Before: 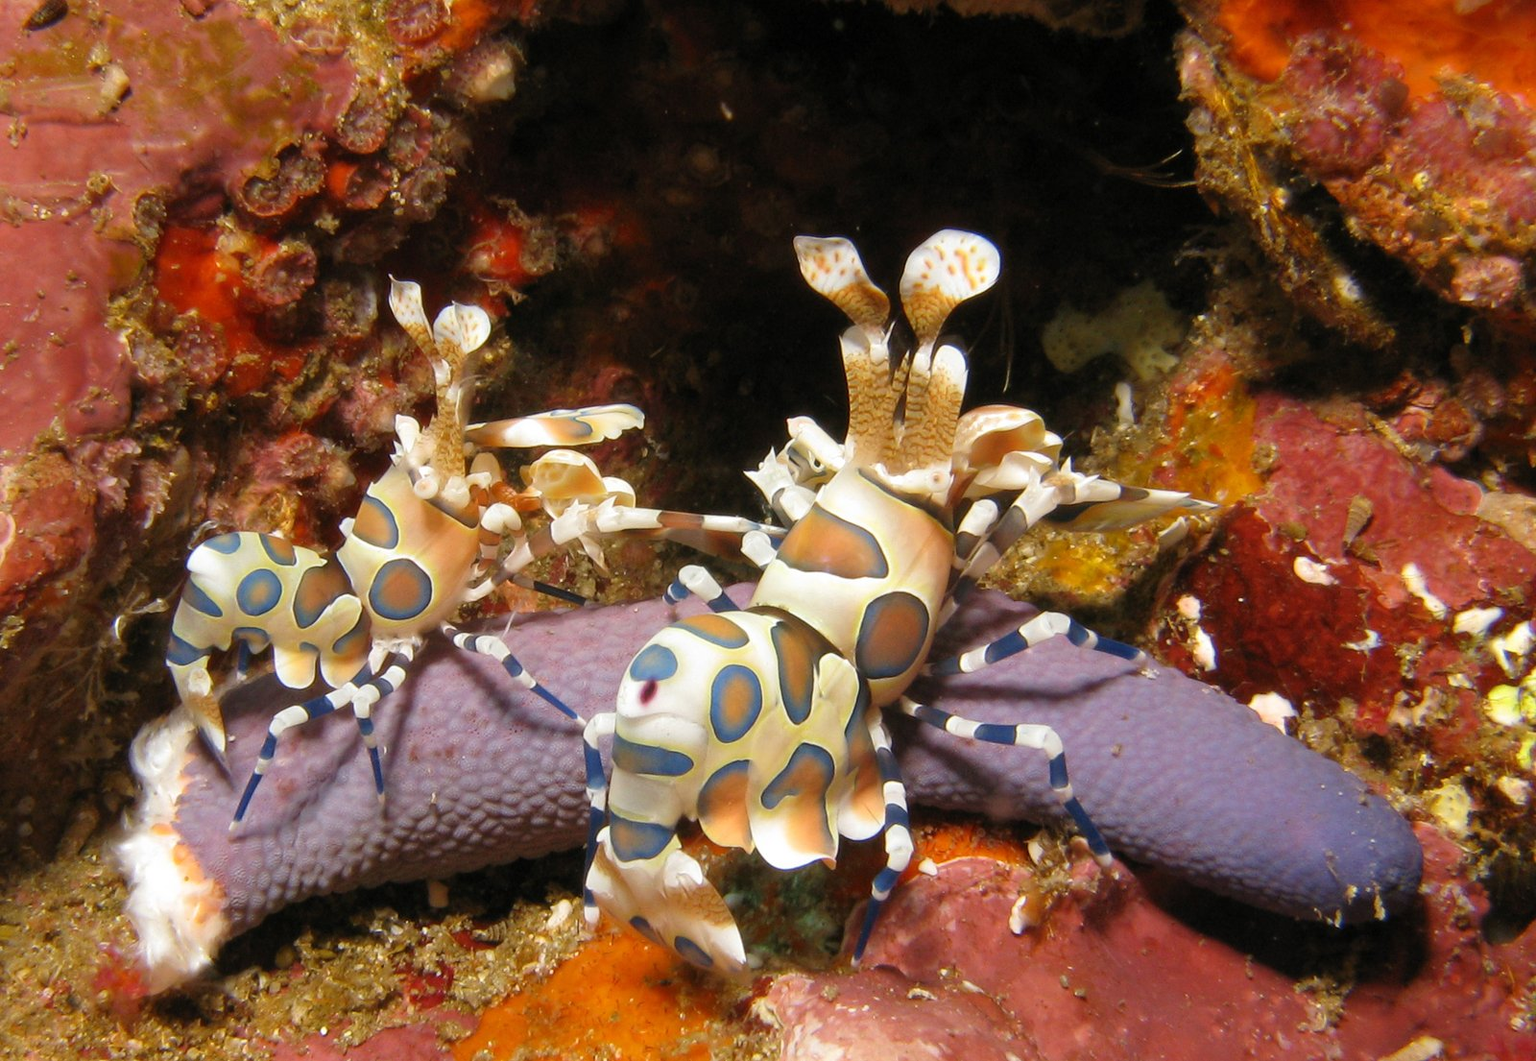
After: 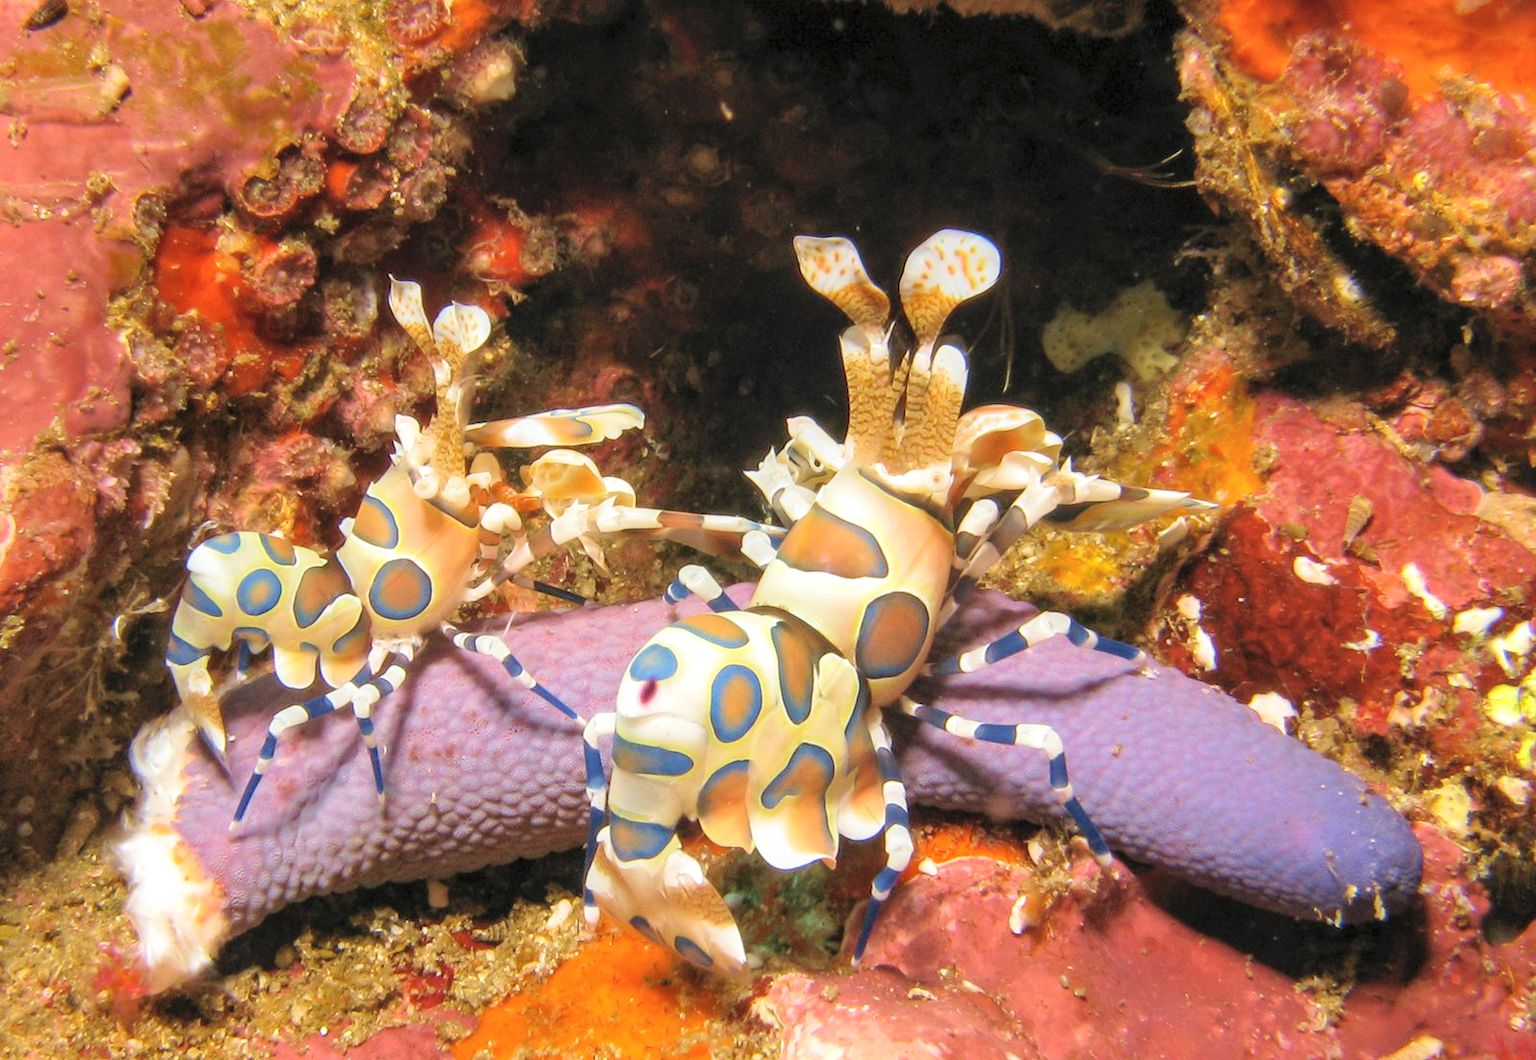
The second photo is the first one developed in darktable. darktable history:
velvia: strength 28.85%
contrast brightness saturation: contrast 0.102, brightness 0.292, saturation 0.143
local contrast: on, module defaults
